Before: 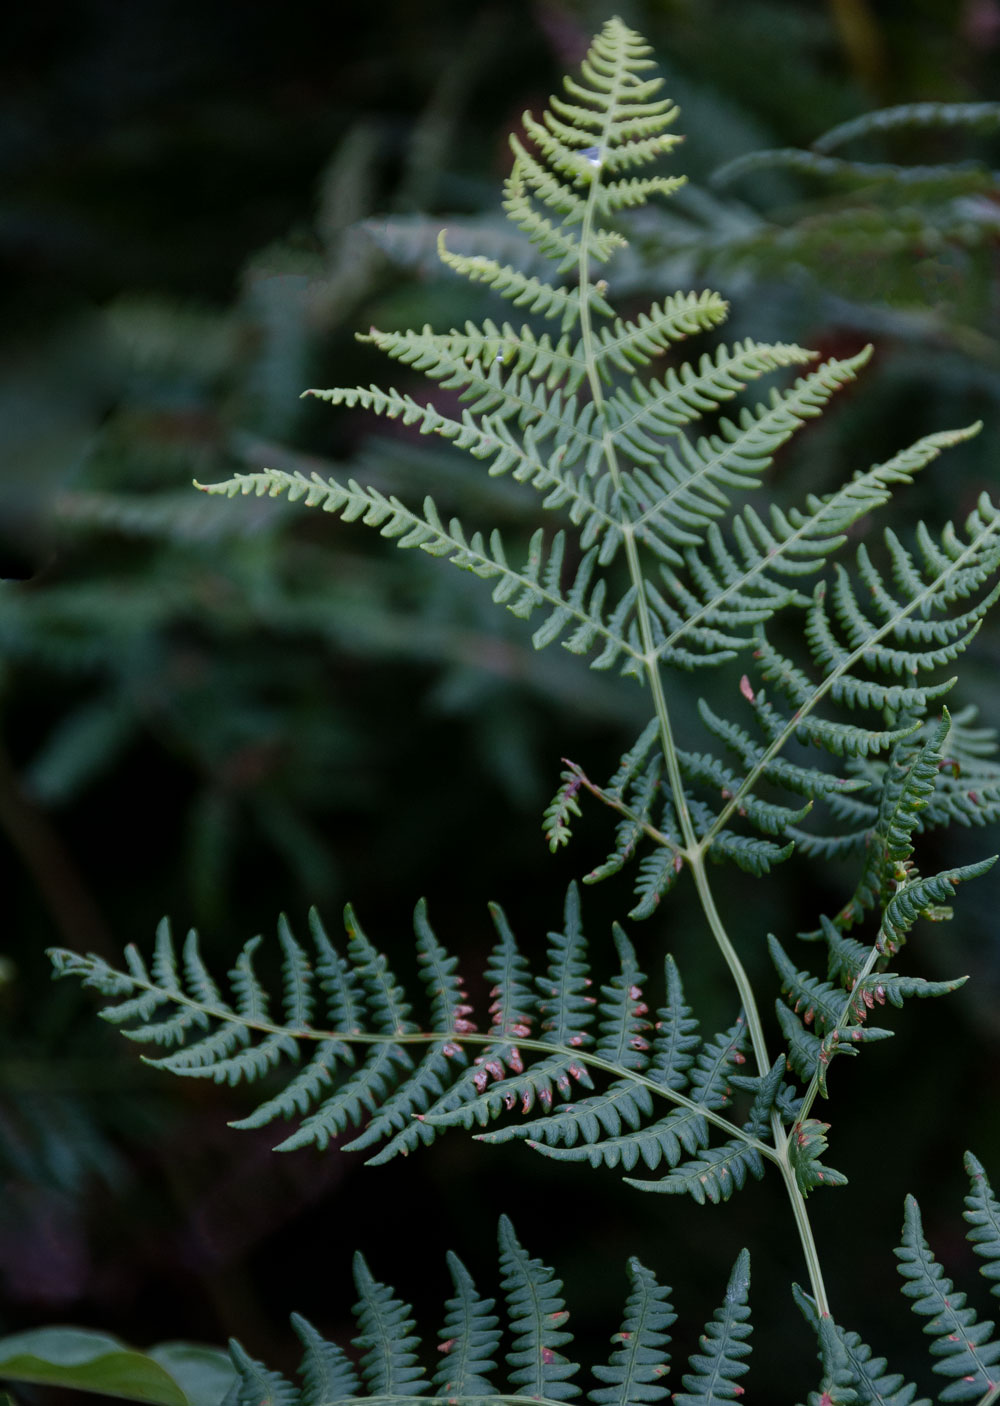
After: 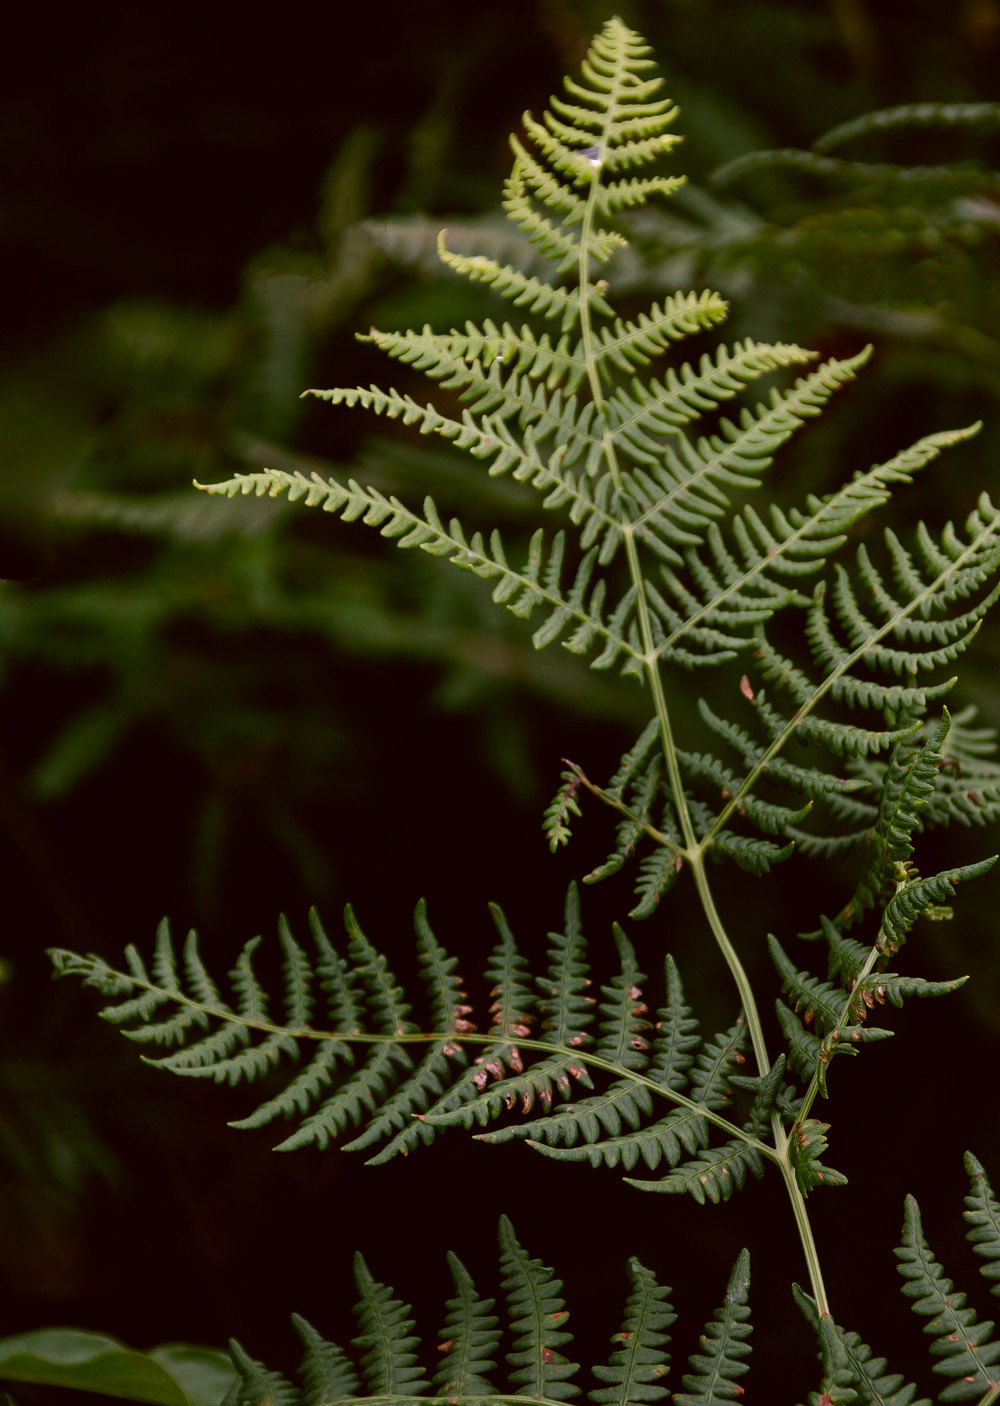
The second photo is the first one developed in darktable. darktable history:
color correction: highlights a* 8.98, highlights b* 15.09, shadows a* -0.49, shadows b* 26.52
color balance rgb: shadows lift › luminance -10%, power › luminance -9%, linear chroma grading › global chroma 10%, global vibrance 10%, contrast 15%, saturation formula JzAzBz (2021)
